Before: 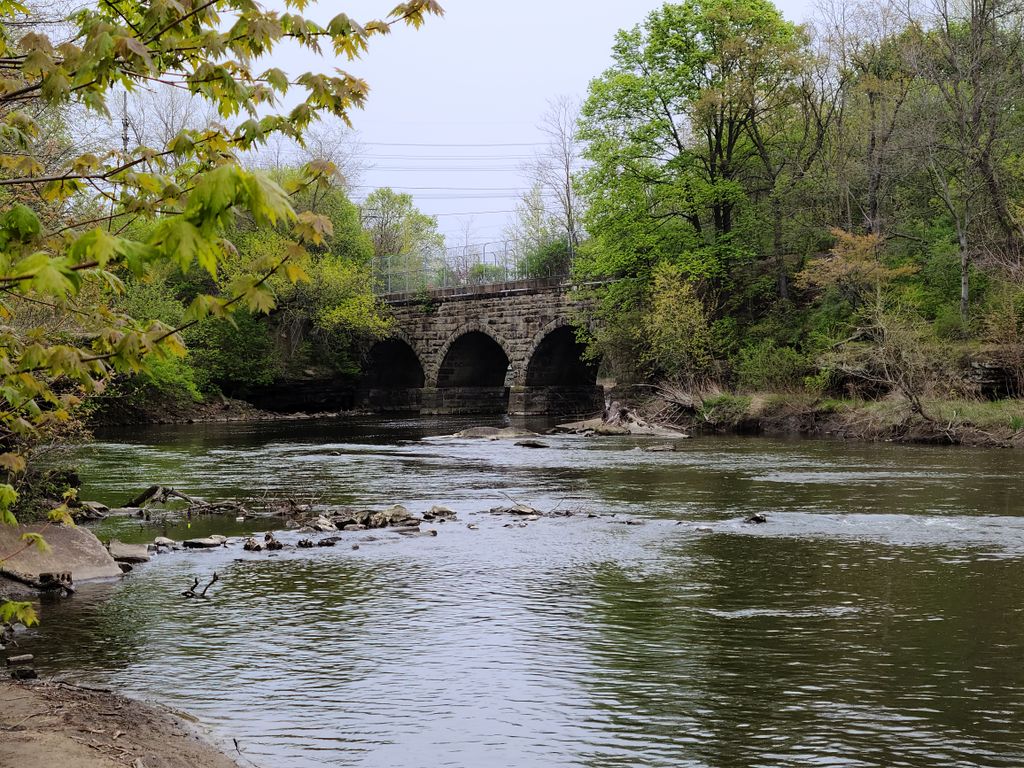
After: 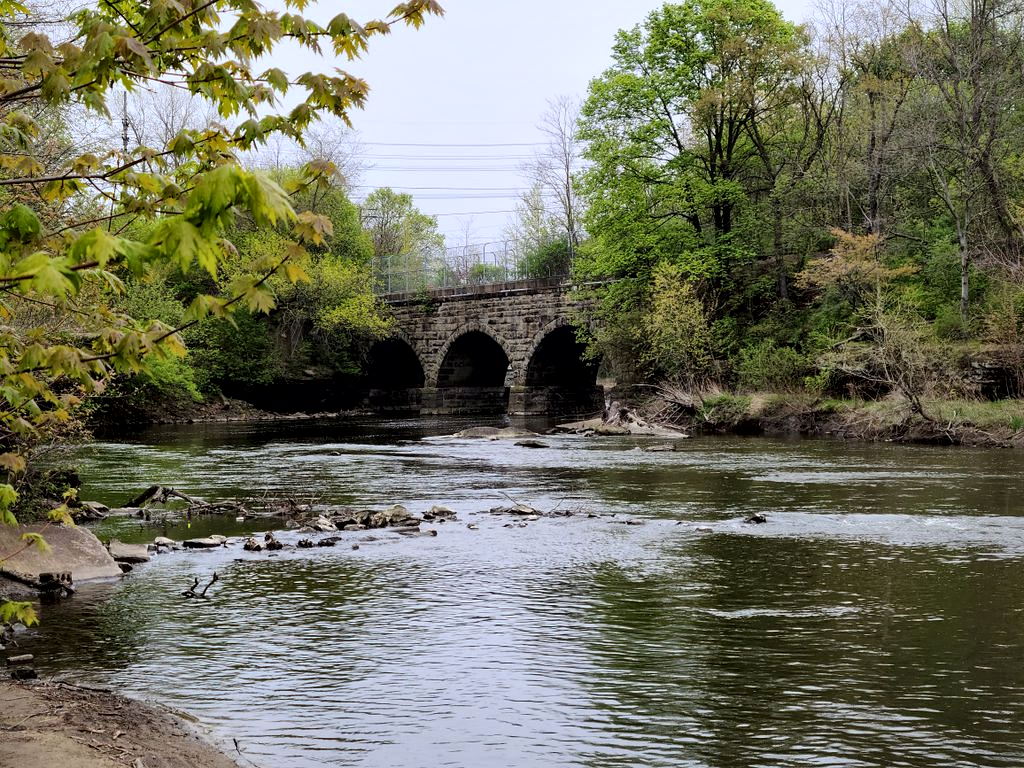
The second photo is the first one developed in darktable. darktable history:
color balance rgb: global vibrance 10%
local contrast: mode bilateral grid, contrast 25, coarseness 60, detail 151%, midtone range 0.2
